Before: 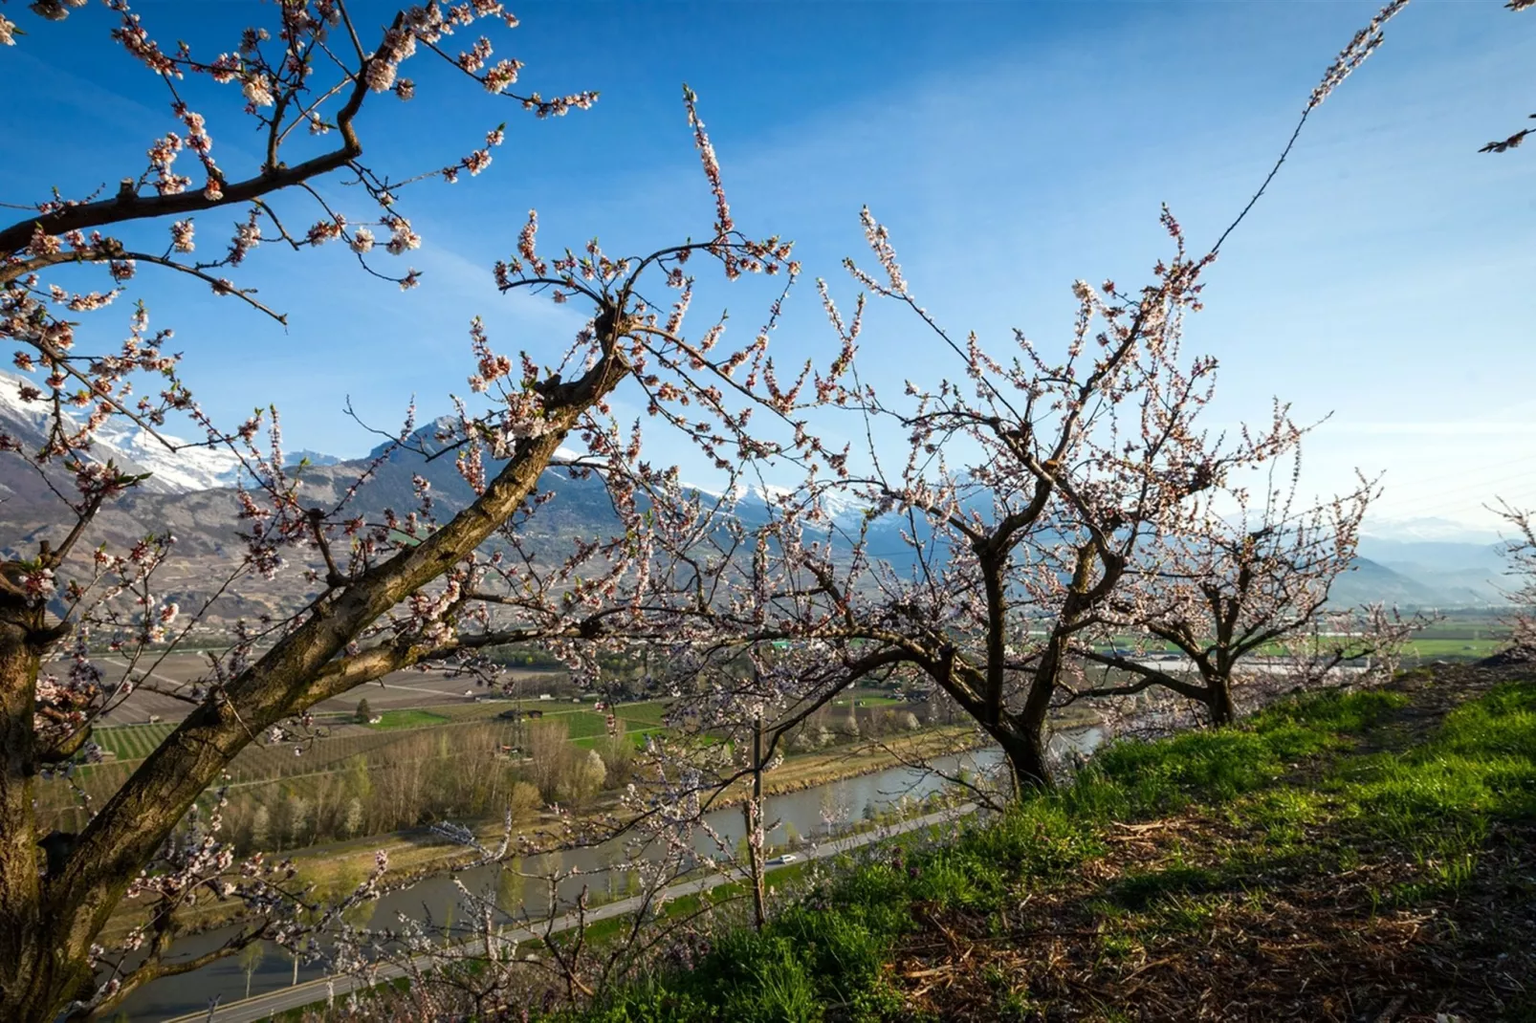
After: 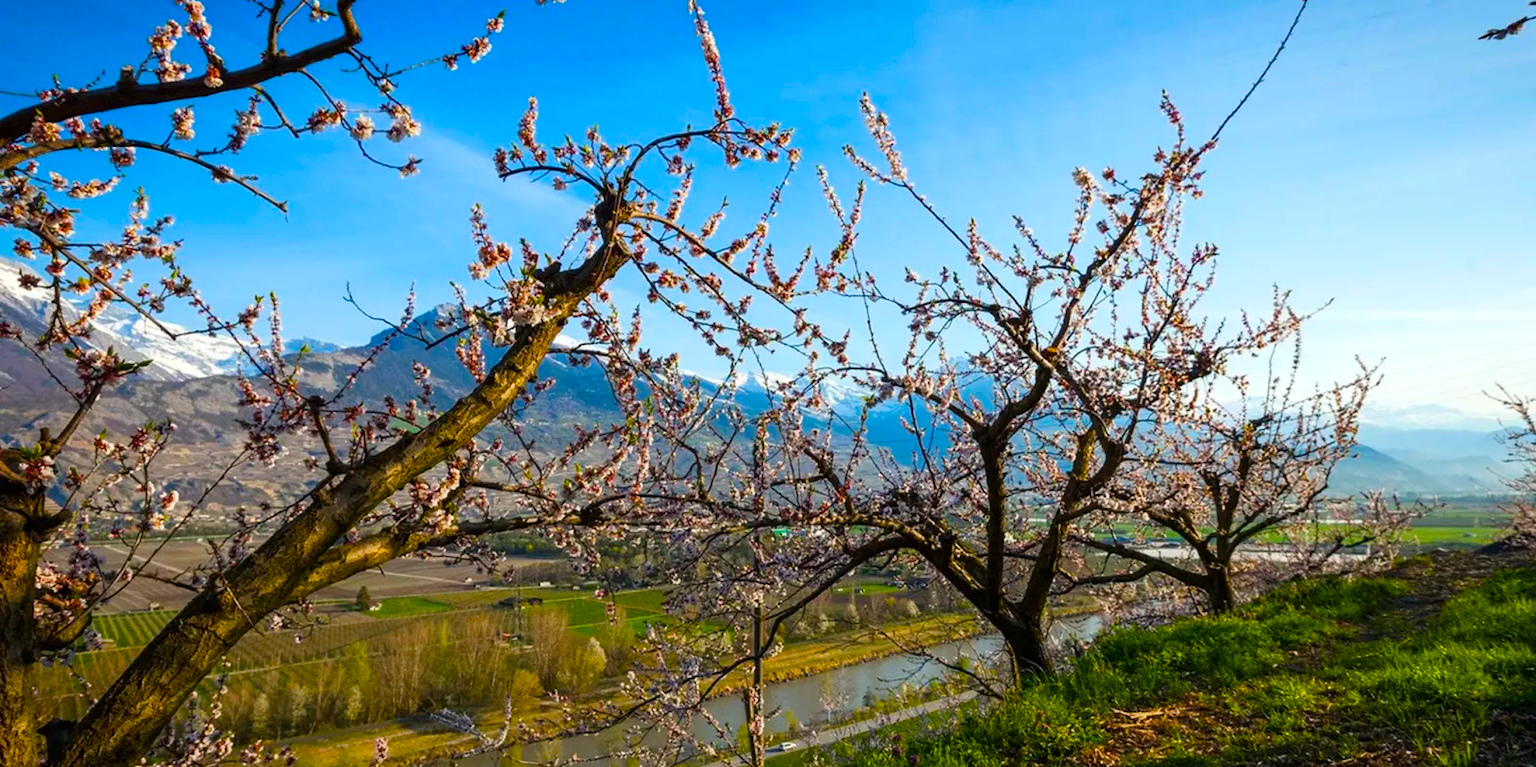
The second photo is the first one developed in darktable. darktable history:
color balance rgb: linear chroma grading › shadows 10.207%, linear chroma grading › highlights 10.479%, linear chroma grading › global chroma 15.244%, linear chroma grading › mid-tones 14.783%, perceptual saturation grading › global saturation 30.897%
crop: top 11.064%, bottom 13.907%
